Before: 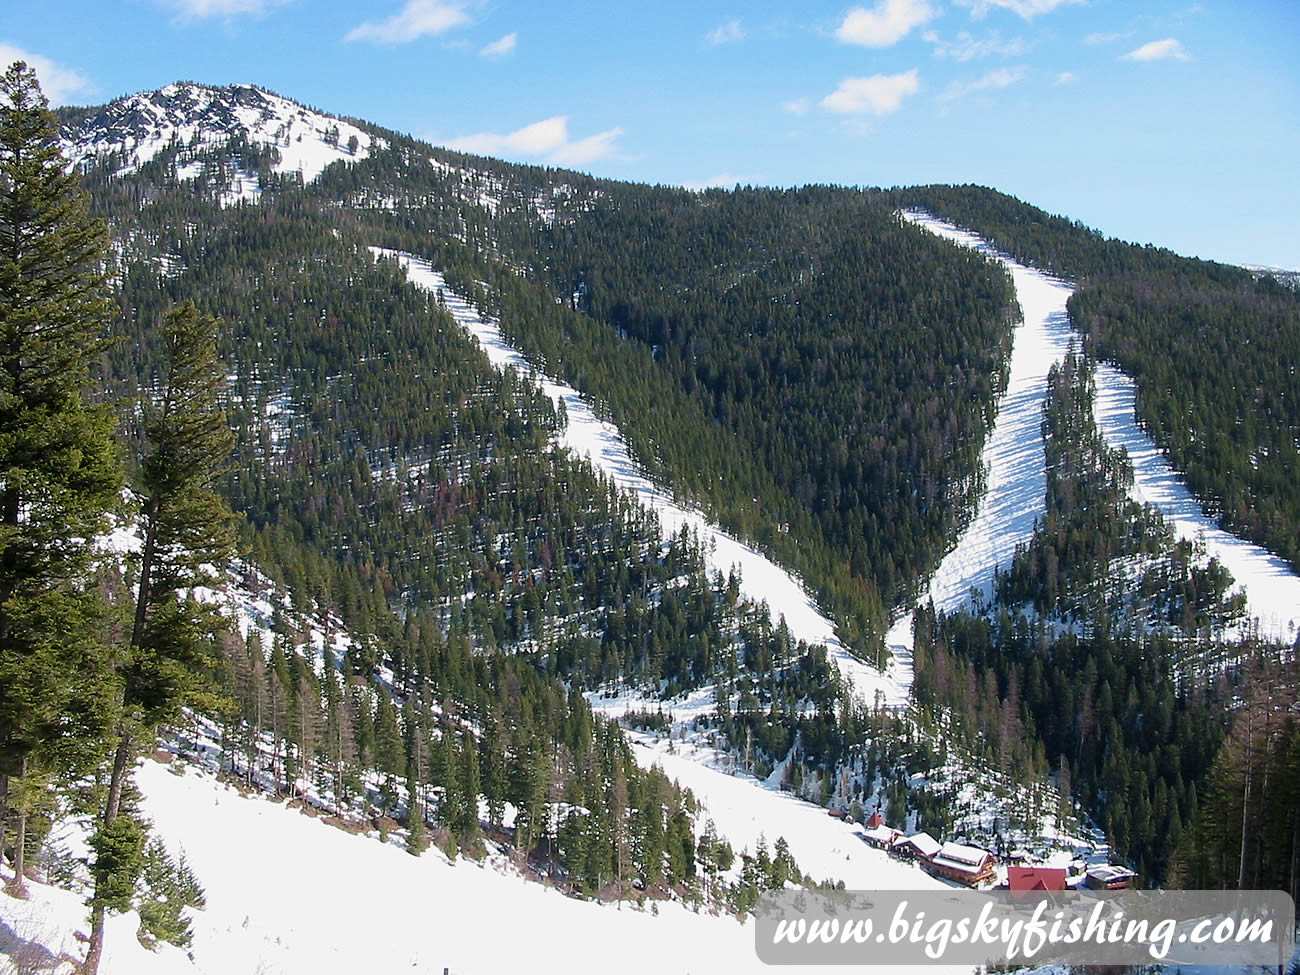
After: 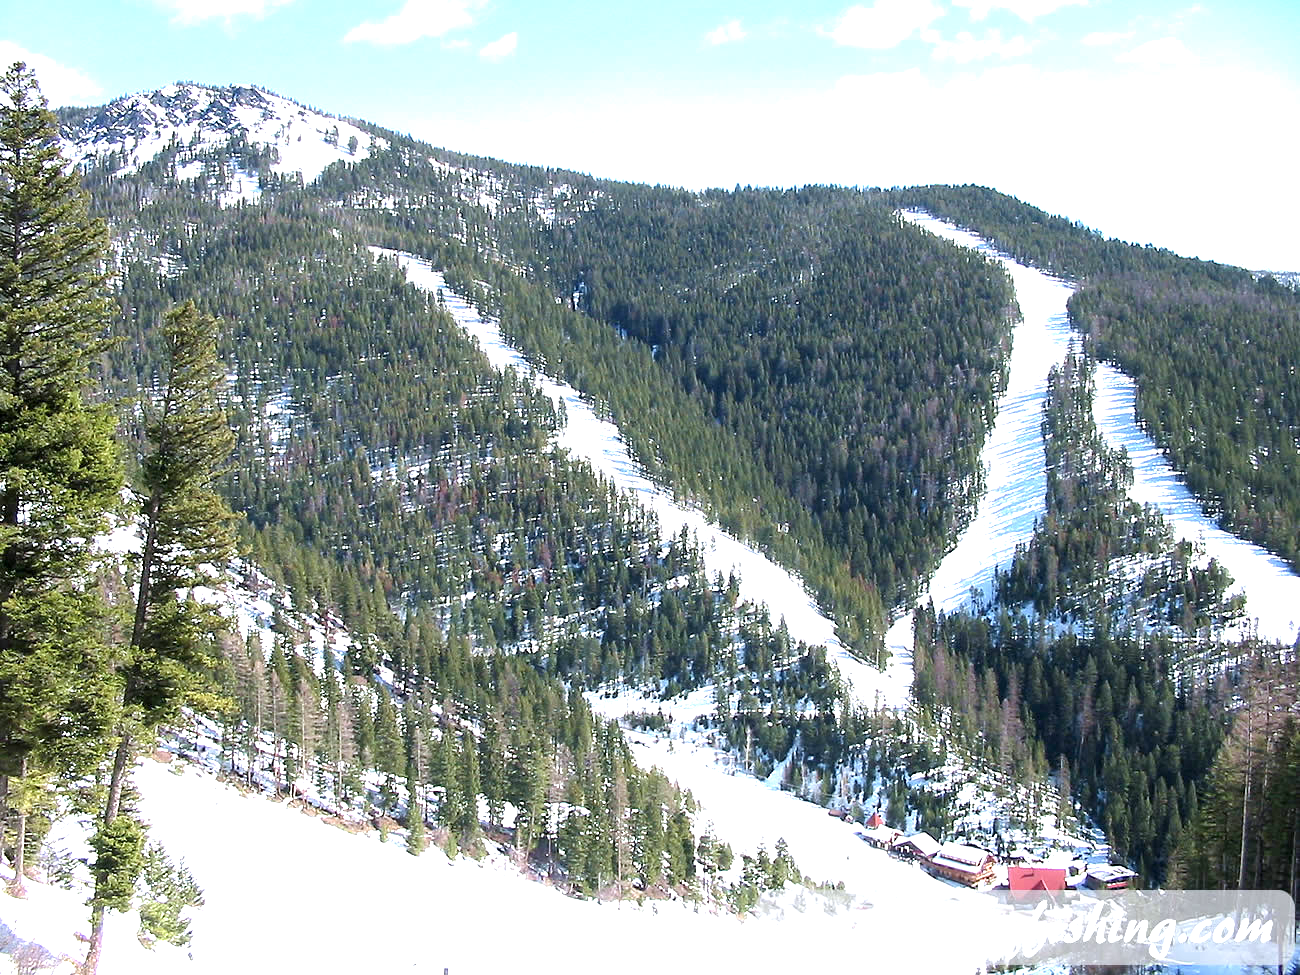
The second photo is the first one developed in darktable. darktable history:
white balance: red 0.976, blue 1.04
shadows and highlights: radius 110.86, shadows 51.09, white point adjustment 9.16, highlights -4.17, highlights color adjustment 32.2%, soften with gaussian
exposure: black level correction 0.001, exposure 1.05 EV, compensate exposure bias true, compensate highlight preservation false
